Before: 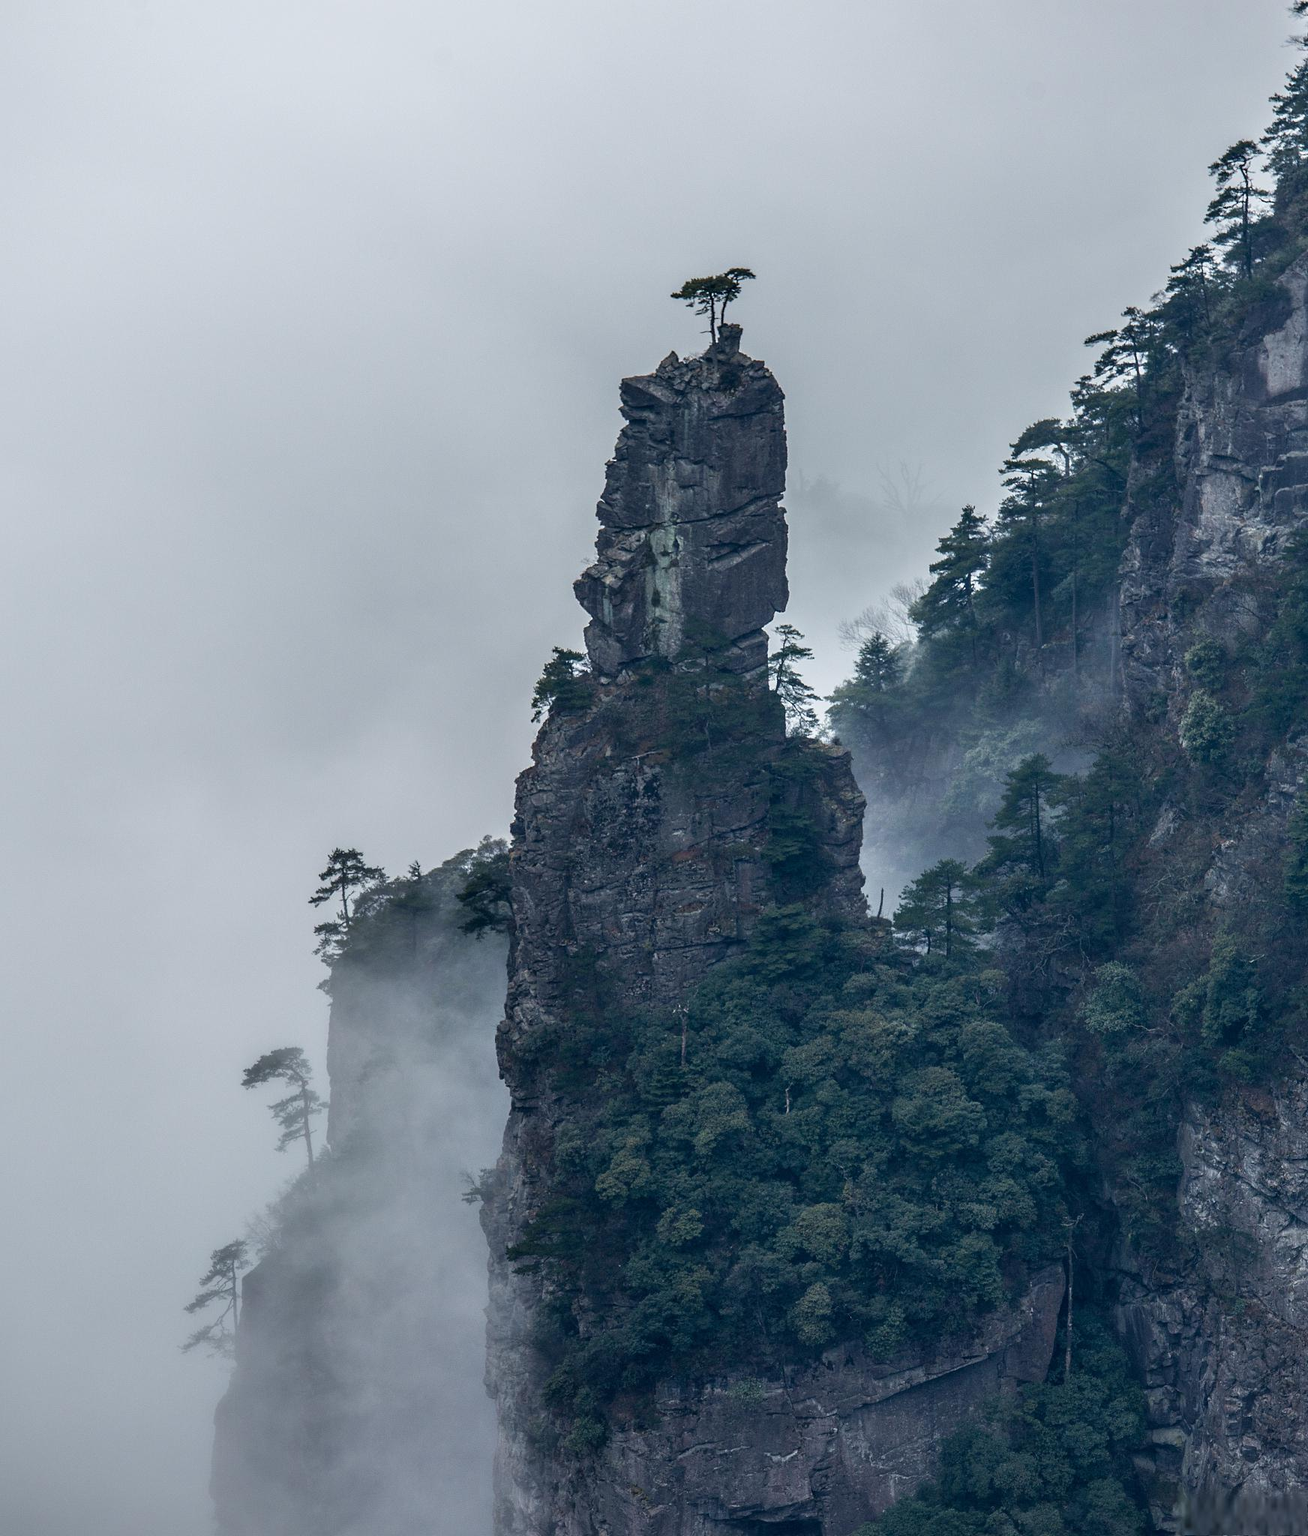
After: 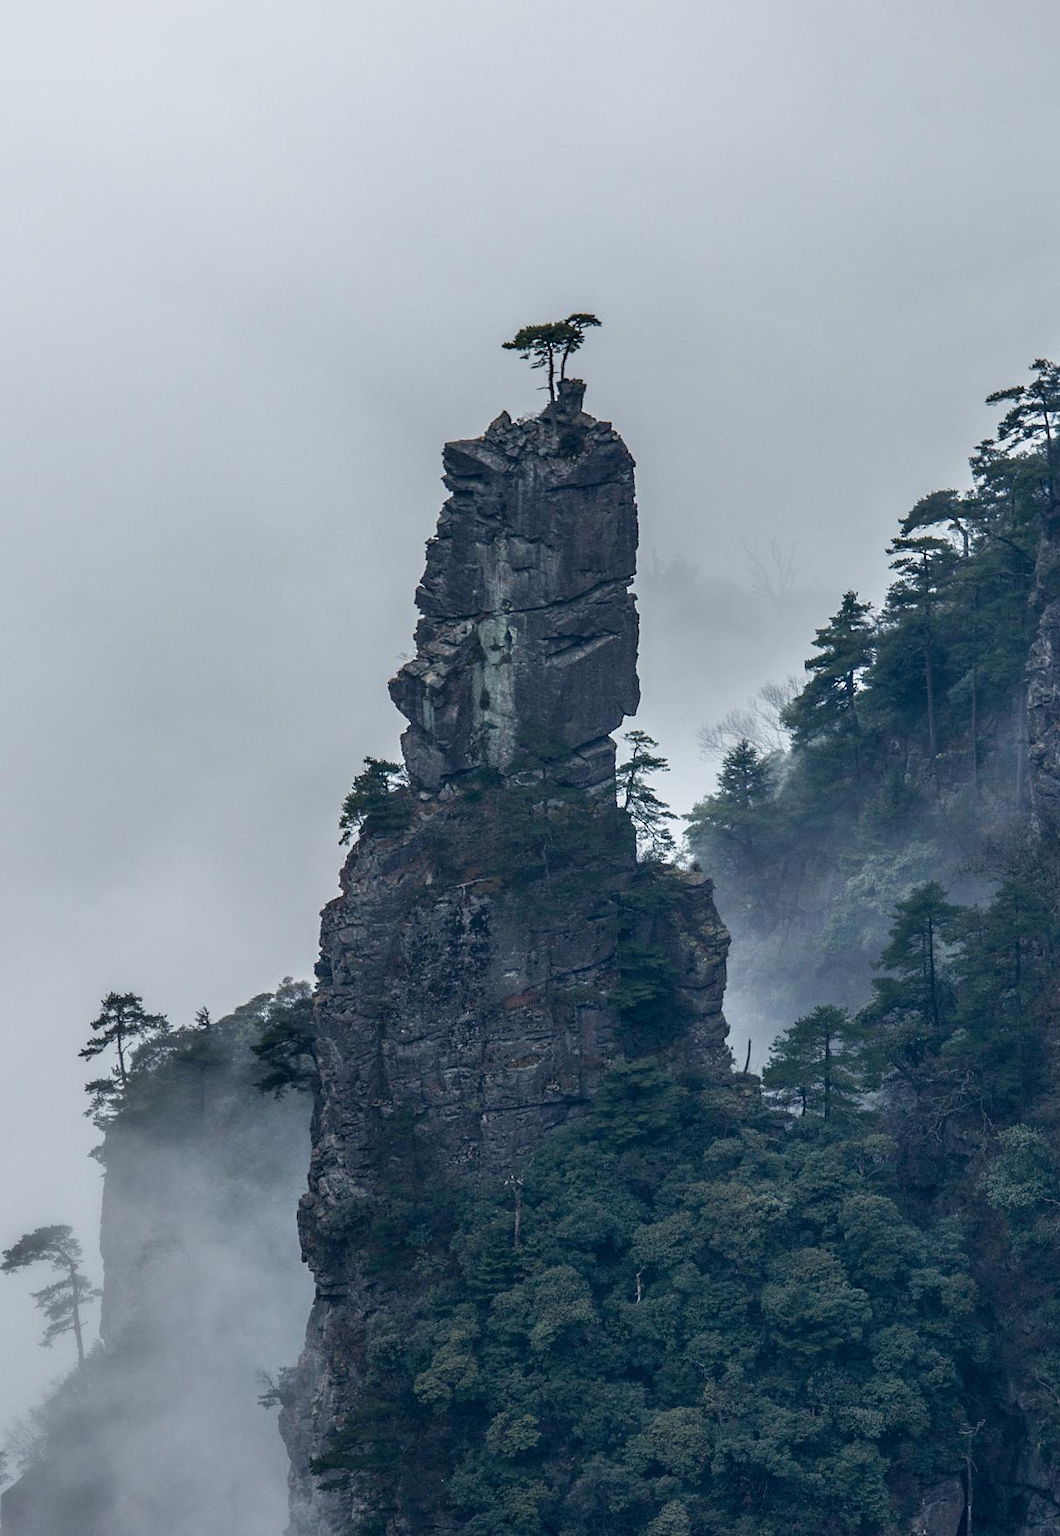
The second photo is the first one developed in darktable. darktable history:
crop: left 18.466%, right 12.154%, bottom 14.48%
